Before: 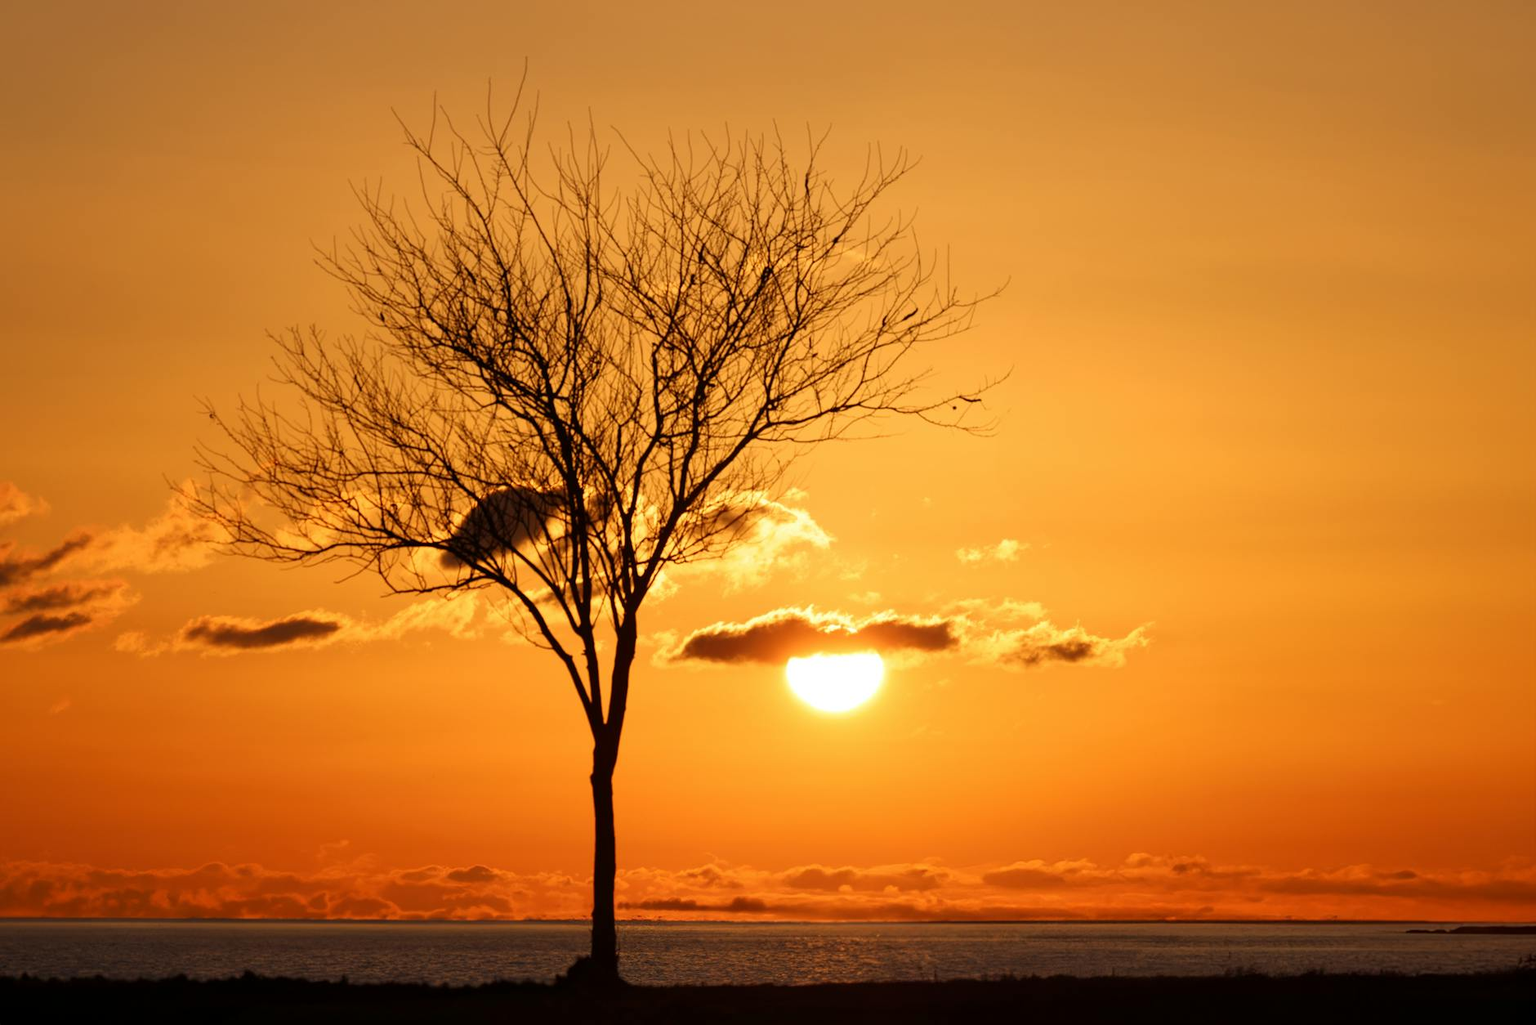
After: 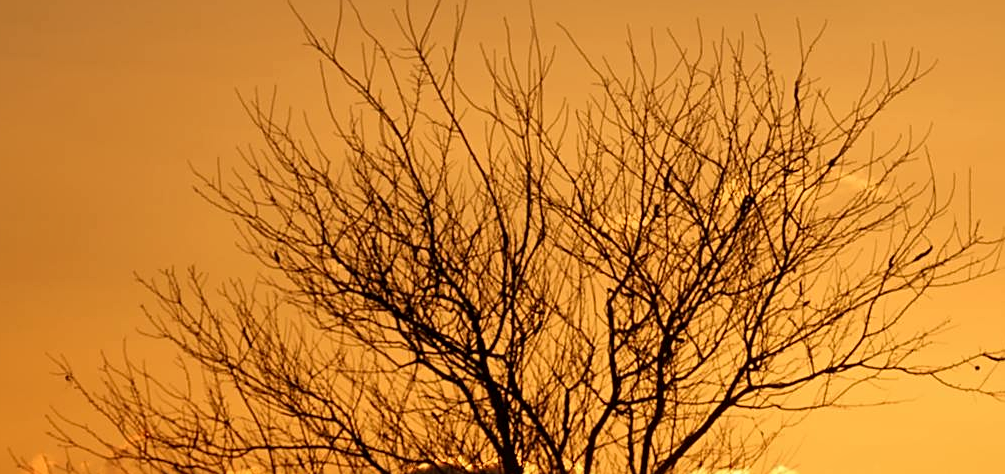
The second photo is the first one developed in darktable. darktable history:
local contrast: mode bilateral grid, contrast 19, coarseness 51, detail 121%, midtone range 0.2
crop: left 10.194%, top 10.479%, right 36.329%, bottom 51.647%
sharpen: on, module defaults
